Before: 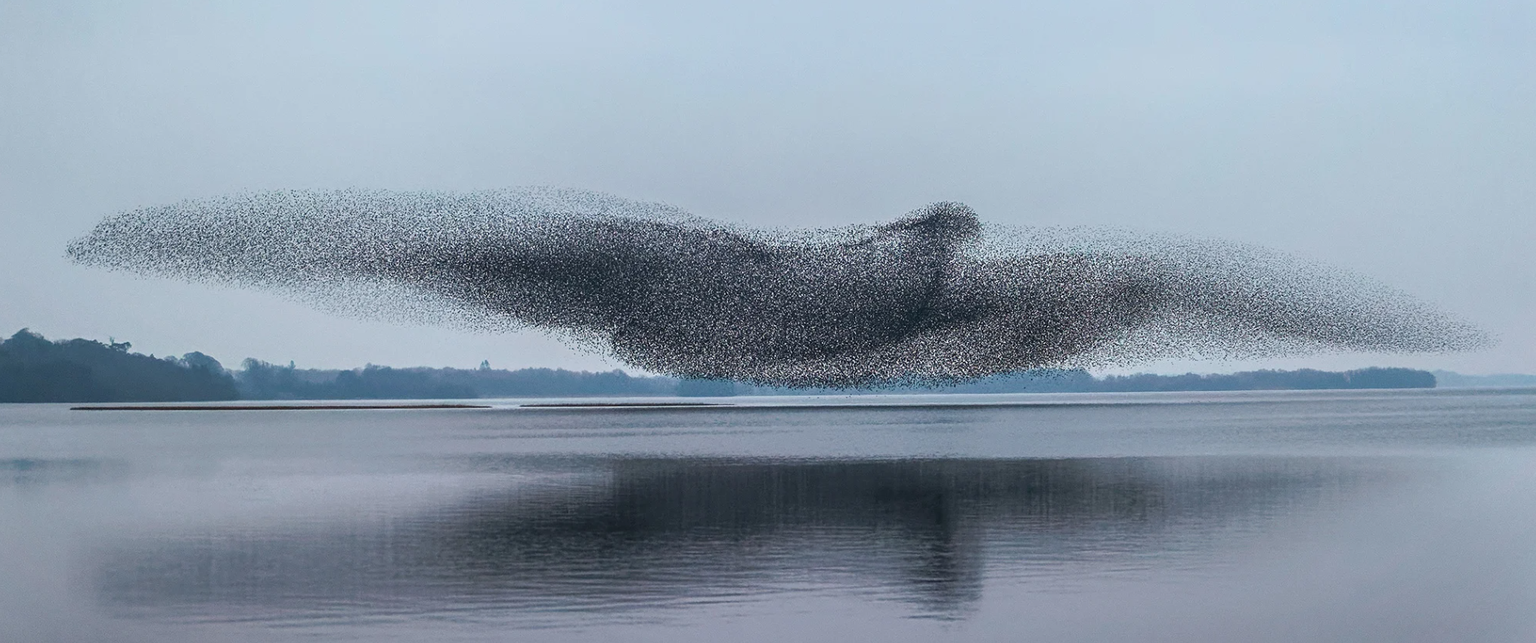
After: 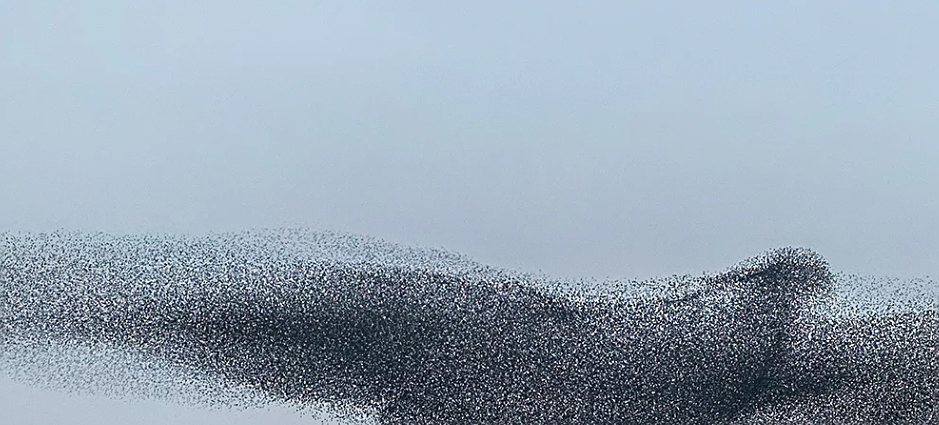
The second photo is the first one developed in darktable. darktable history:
crop: left 19.765%, right 30.394%, bottom 46.08%
sharpen: on, module defaults
